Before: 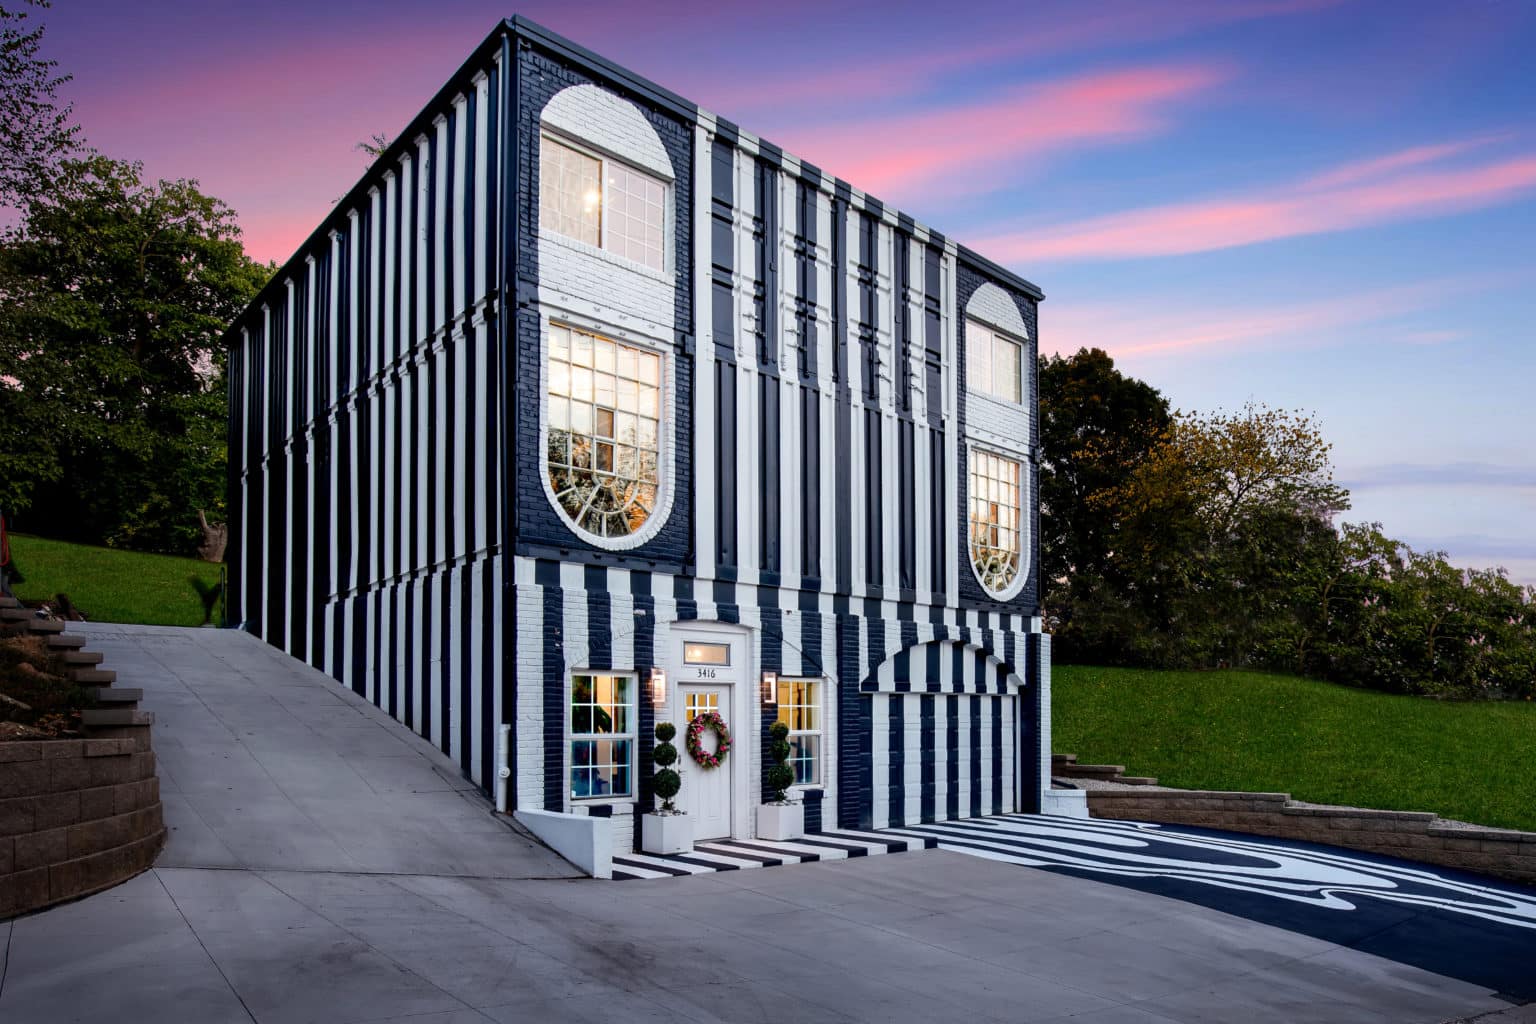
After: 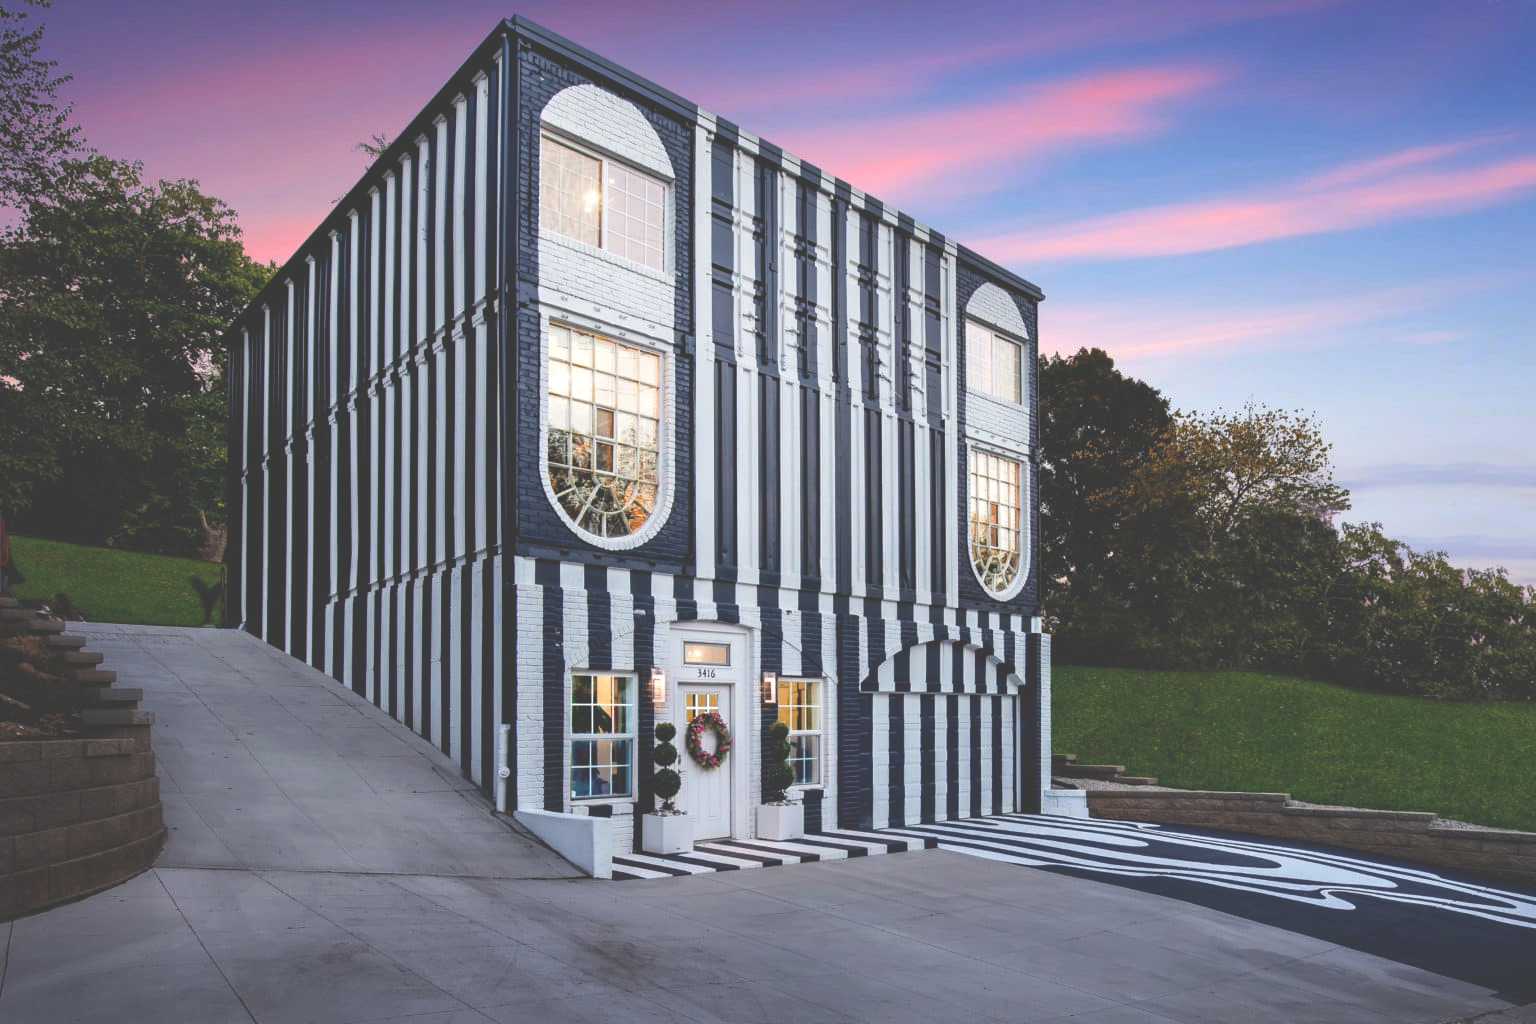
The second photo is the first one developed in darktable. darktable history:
exposure: black level correction -0.04, exposure 0.065 EV, compensate highlight preservation false
